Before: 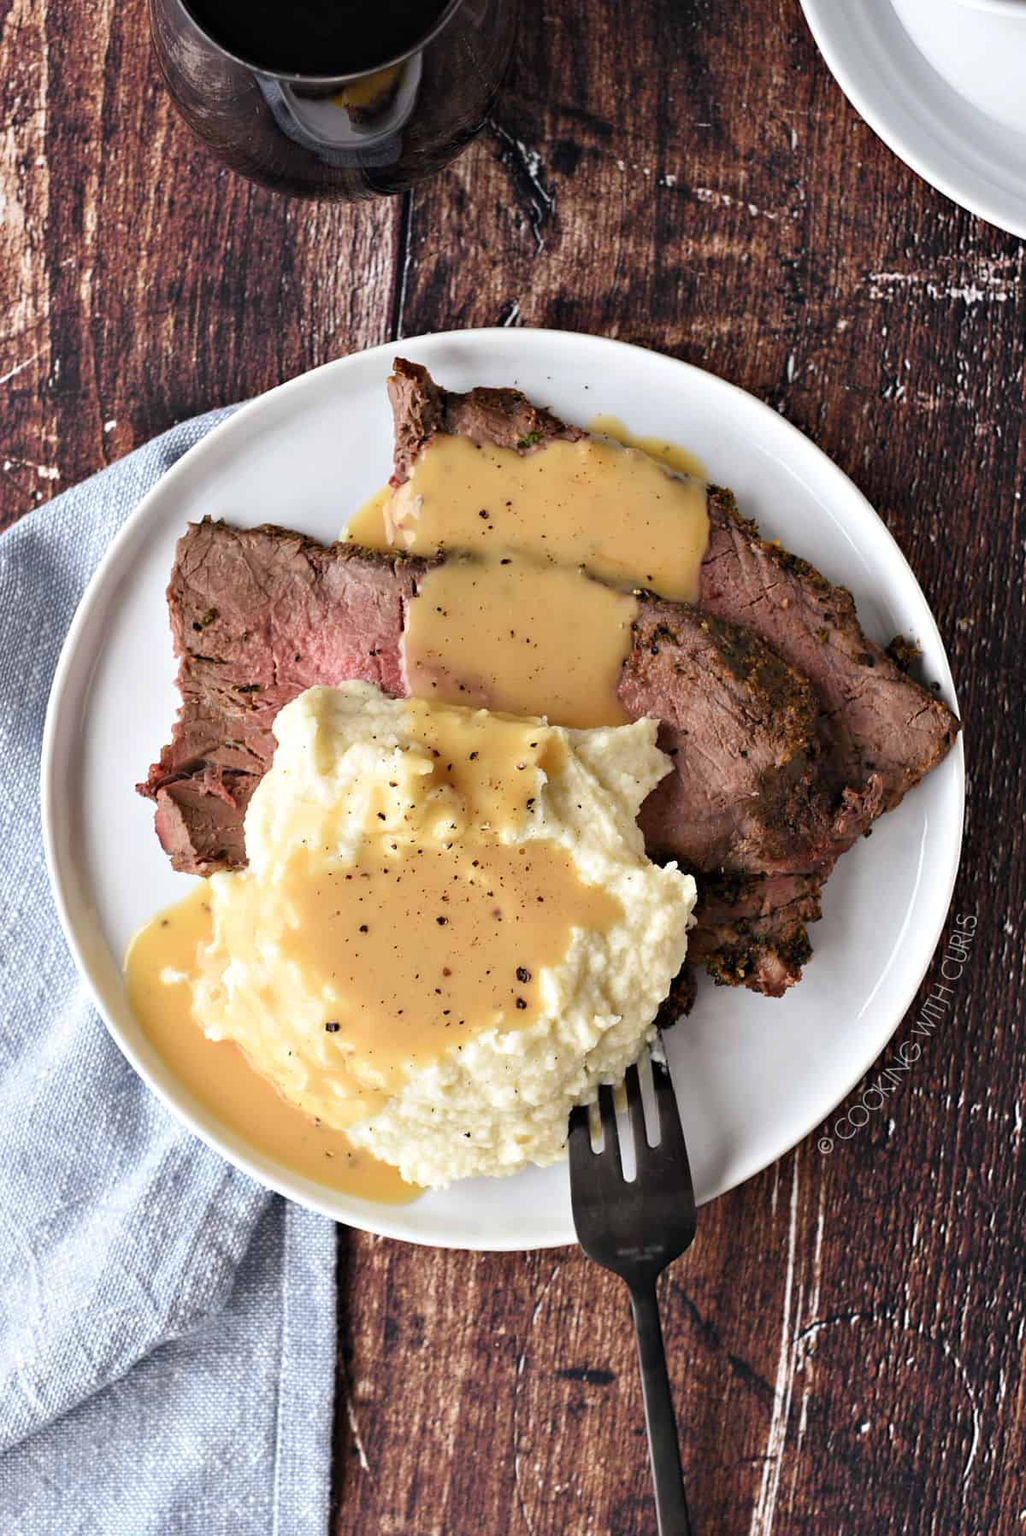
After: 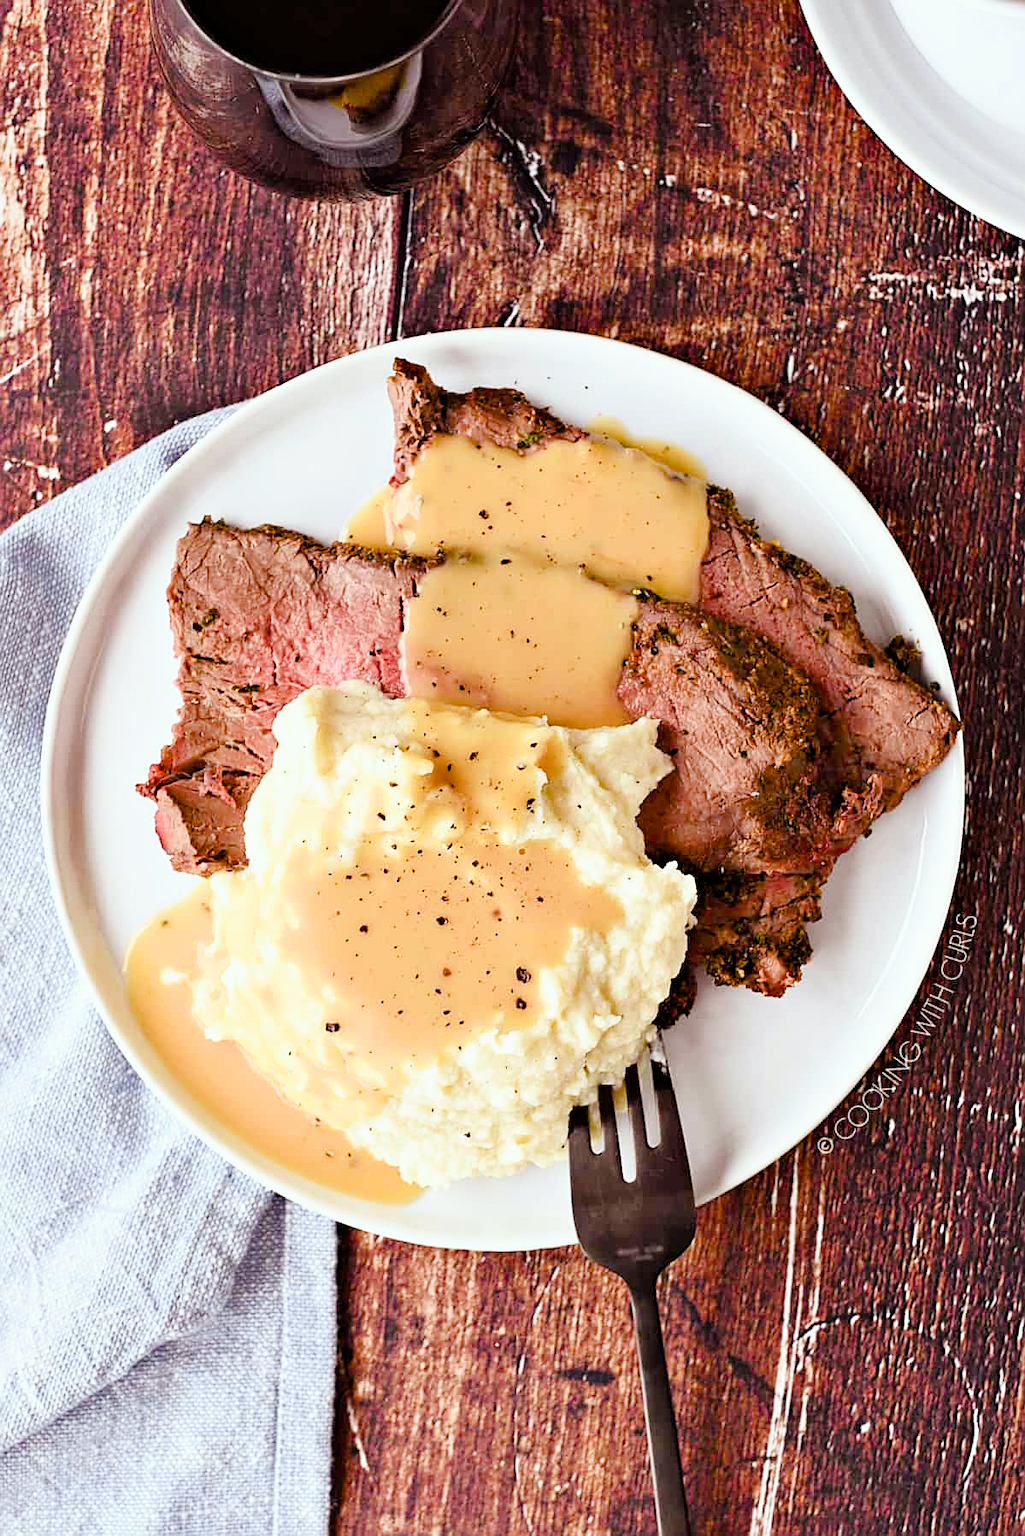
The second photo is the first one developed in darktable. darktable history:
color balance rgb: power › chroma 1.537%, power › hue 27.4°, perceptual saturation grading › global saturation 45.486%, perceptual saturation grading › highlights -50.348%, perceptual saturation grading › shadows 31.059%
filmic rgb: black relative exposure -8.12 EV, white relative exposure 3.77 EV, hardness 4.42
exposure: exposure 0.949 EV, compensate highlight preservation false
sharpen: on, module defaults
